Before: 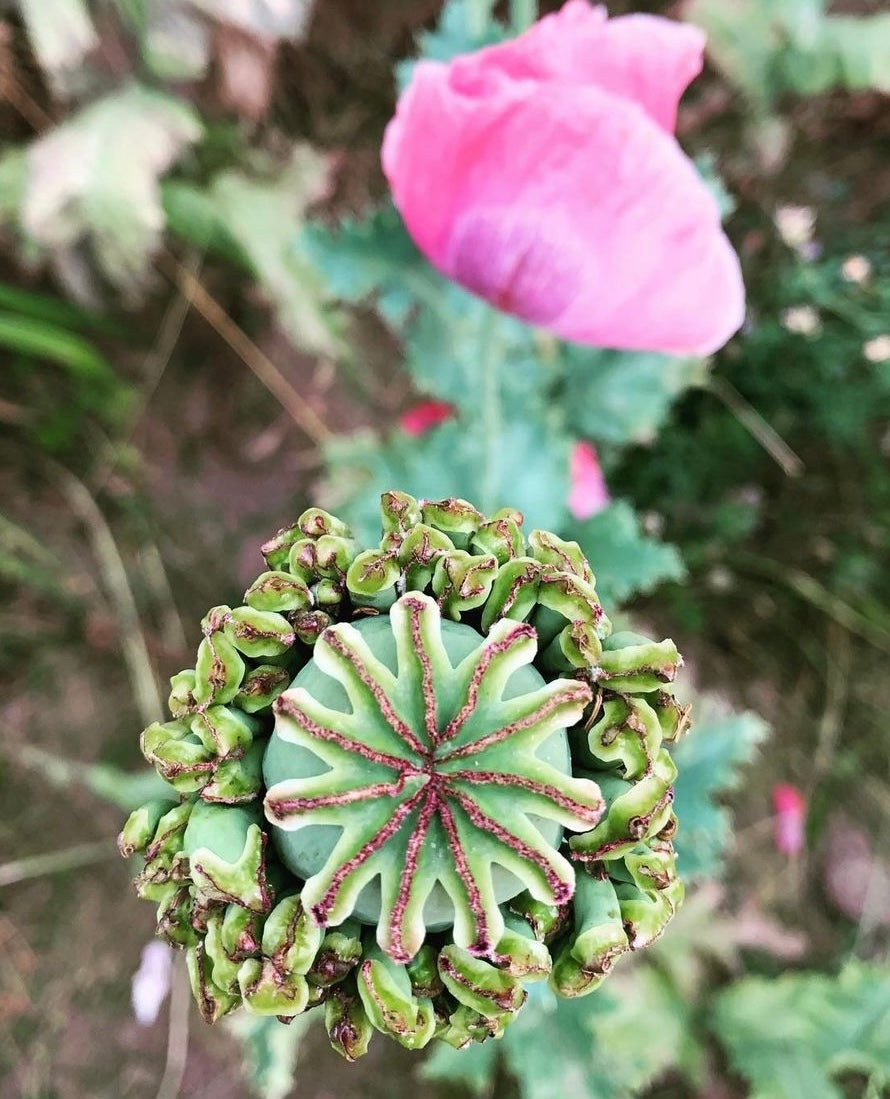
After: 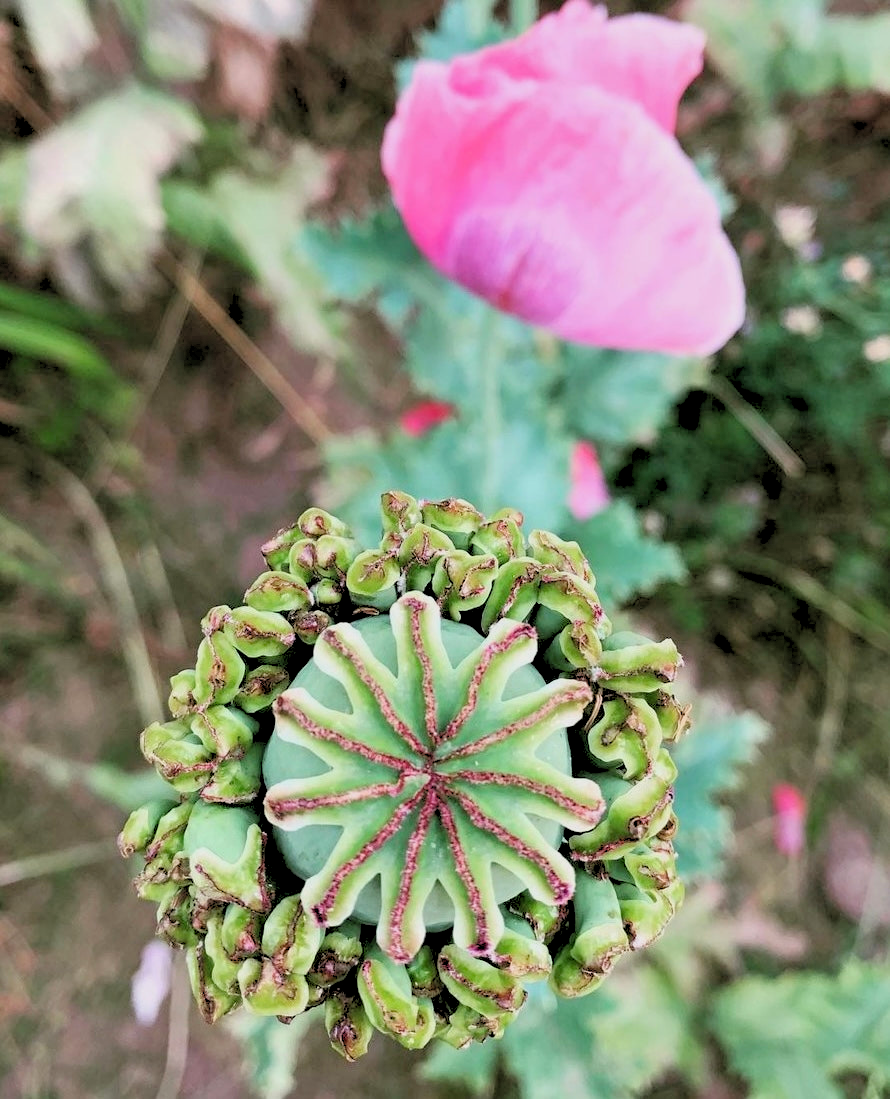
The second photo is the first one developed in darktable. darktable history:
white balance: emerald 1
rgb levels: preserve colors sum RGB, levels [[0.038, 0.433, 0.934], [0, 0.5, 1], [0, 0.5, 1]]
